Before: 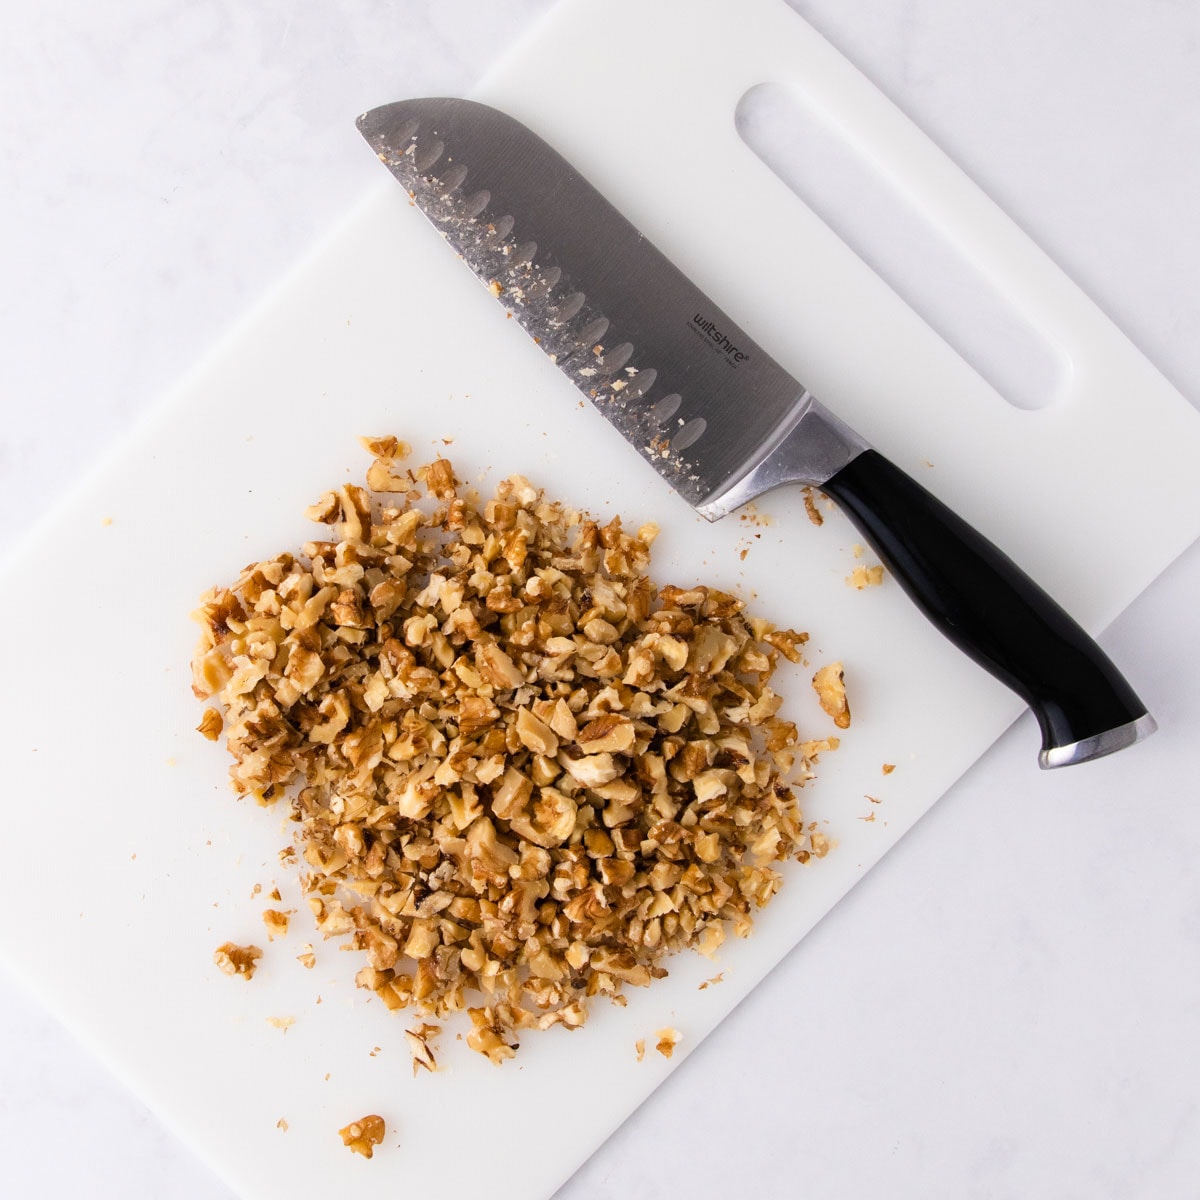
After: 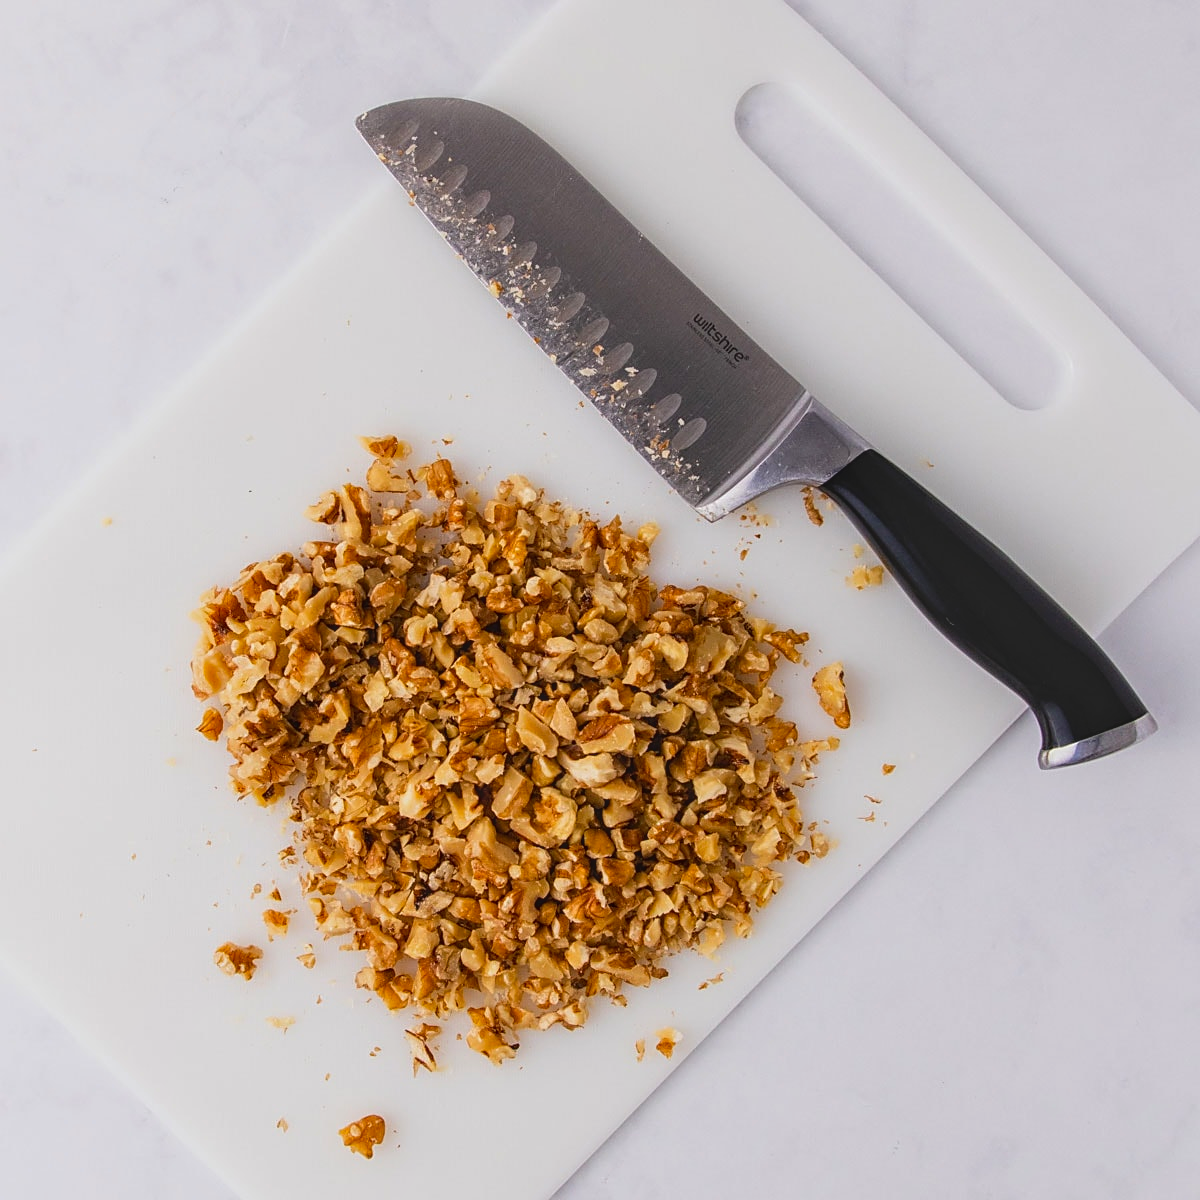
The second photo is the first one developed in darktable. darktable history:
local contrast: highlights 55%, shadows 51%, detail 130%, midtone range 0.455
contrast brightness saturation: contrast -0.195, saturation 0.188
sharpen: on, module defaults
